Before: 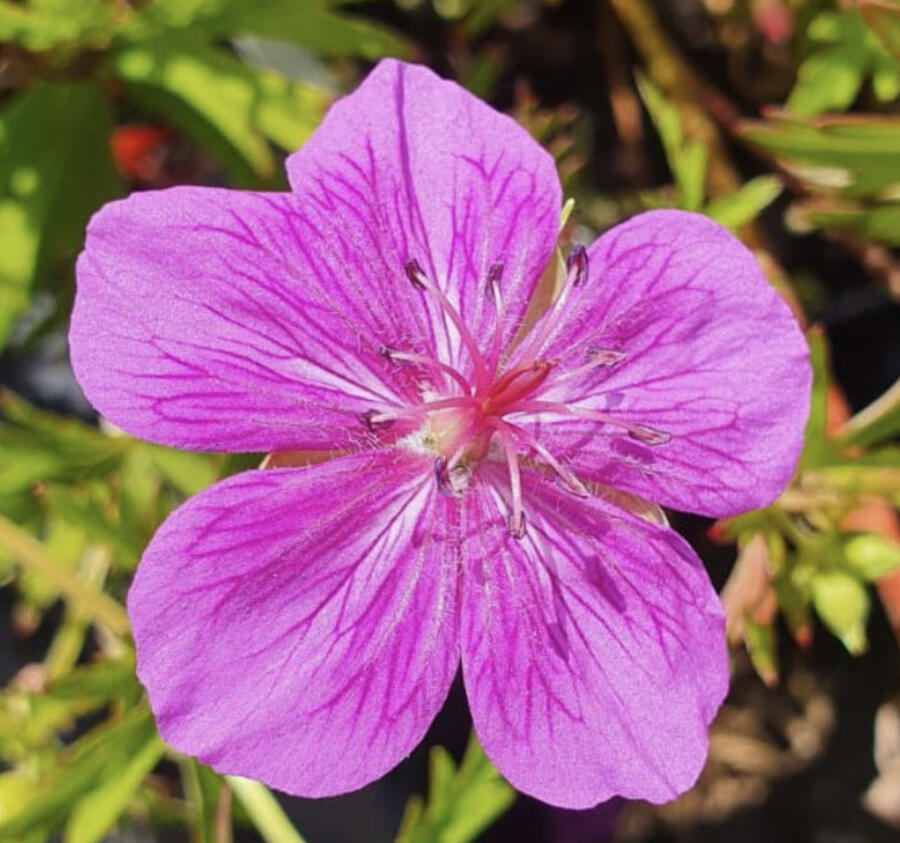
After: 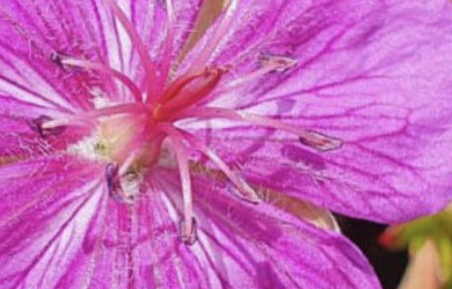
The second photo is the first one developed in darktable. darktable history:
crop: left 36.598%, top 34.927%, right 13.136%, bottom 30.775%
